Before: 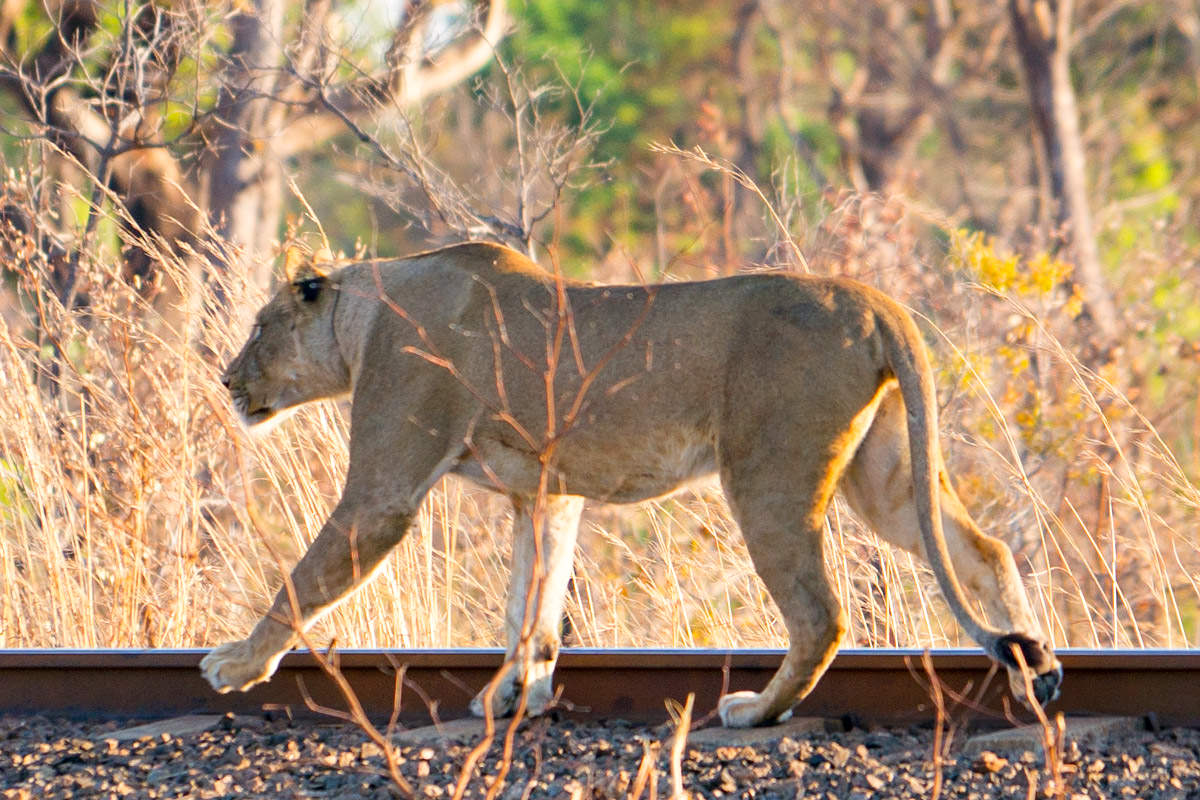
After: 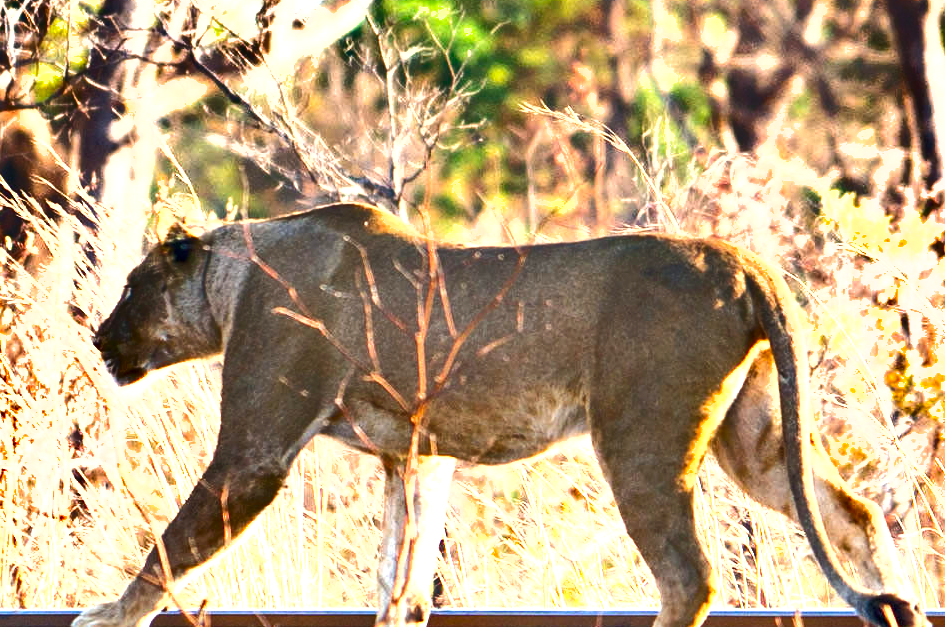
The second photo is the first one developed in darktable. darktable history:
crop and rotate: left 10.759%, top 5.074%, right 10.448%, bottom 16.44%
exposure: black level correction 0, exposure 1.103 EV, compensate highlight preservation false
shadows and highlights: radius 105.71, shadows 45.54, highlights -66.44, low approximation 0.01, soften with gaussian
